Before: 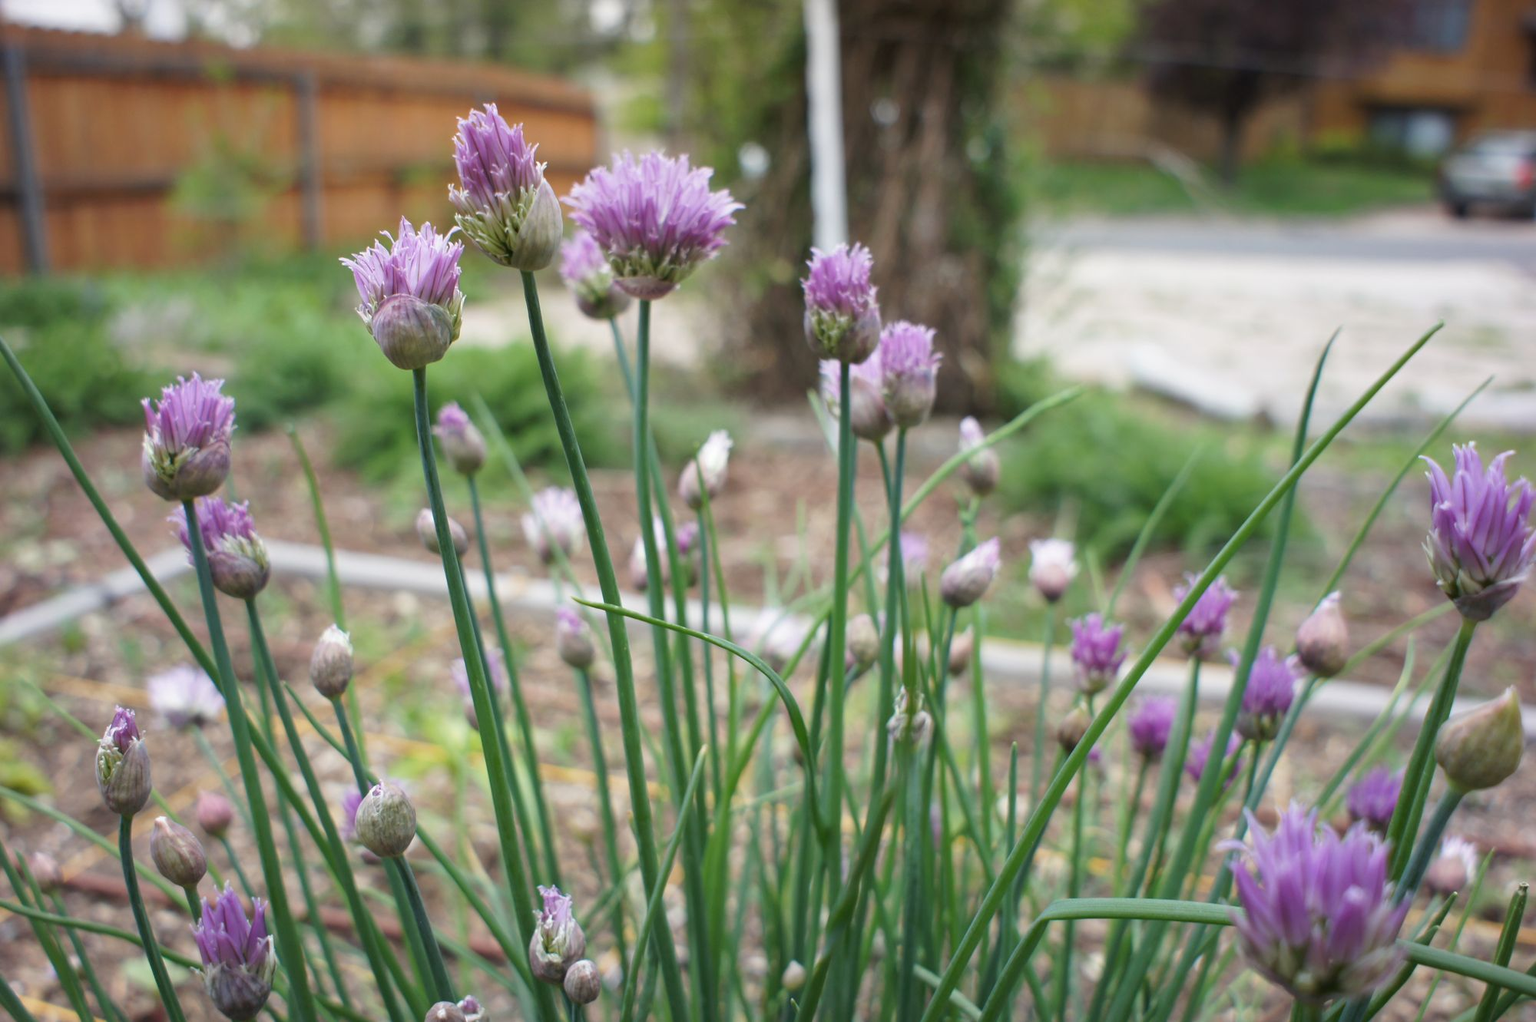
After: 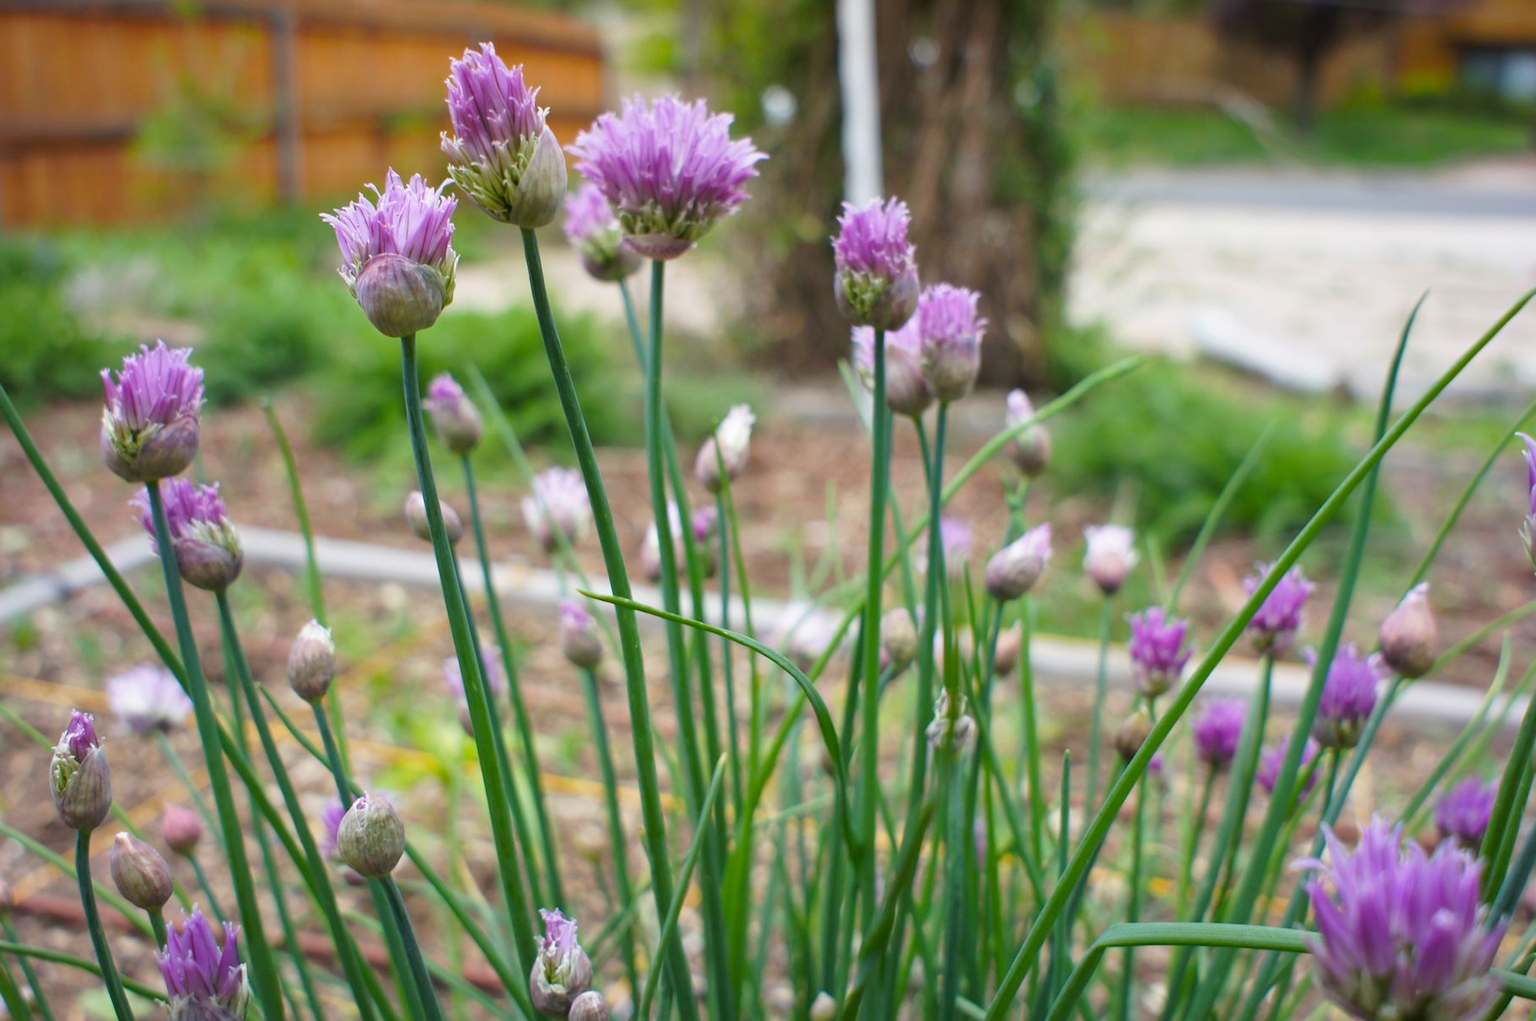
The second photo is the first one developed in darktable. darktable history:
white balance: emerald 1
crop: left 3.305%, top 6.436%, right 6.389%, bottom 3.258%
color balance rgb: perceptual saturation grading › global saturation 25%, global vibrance 20%
